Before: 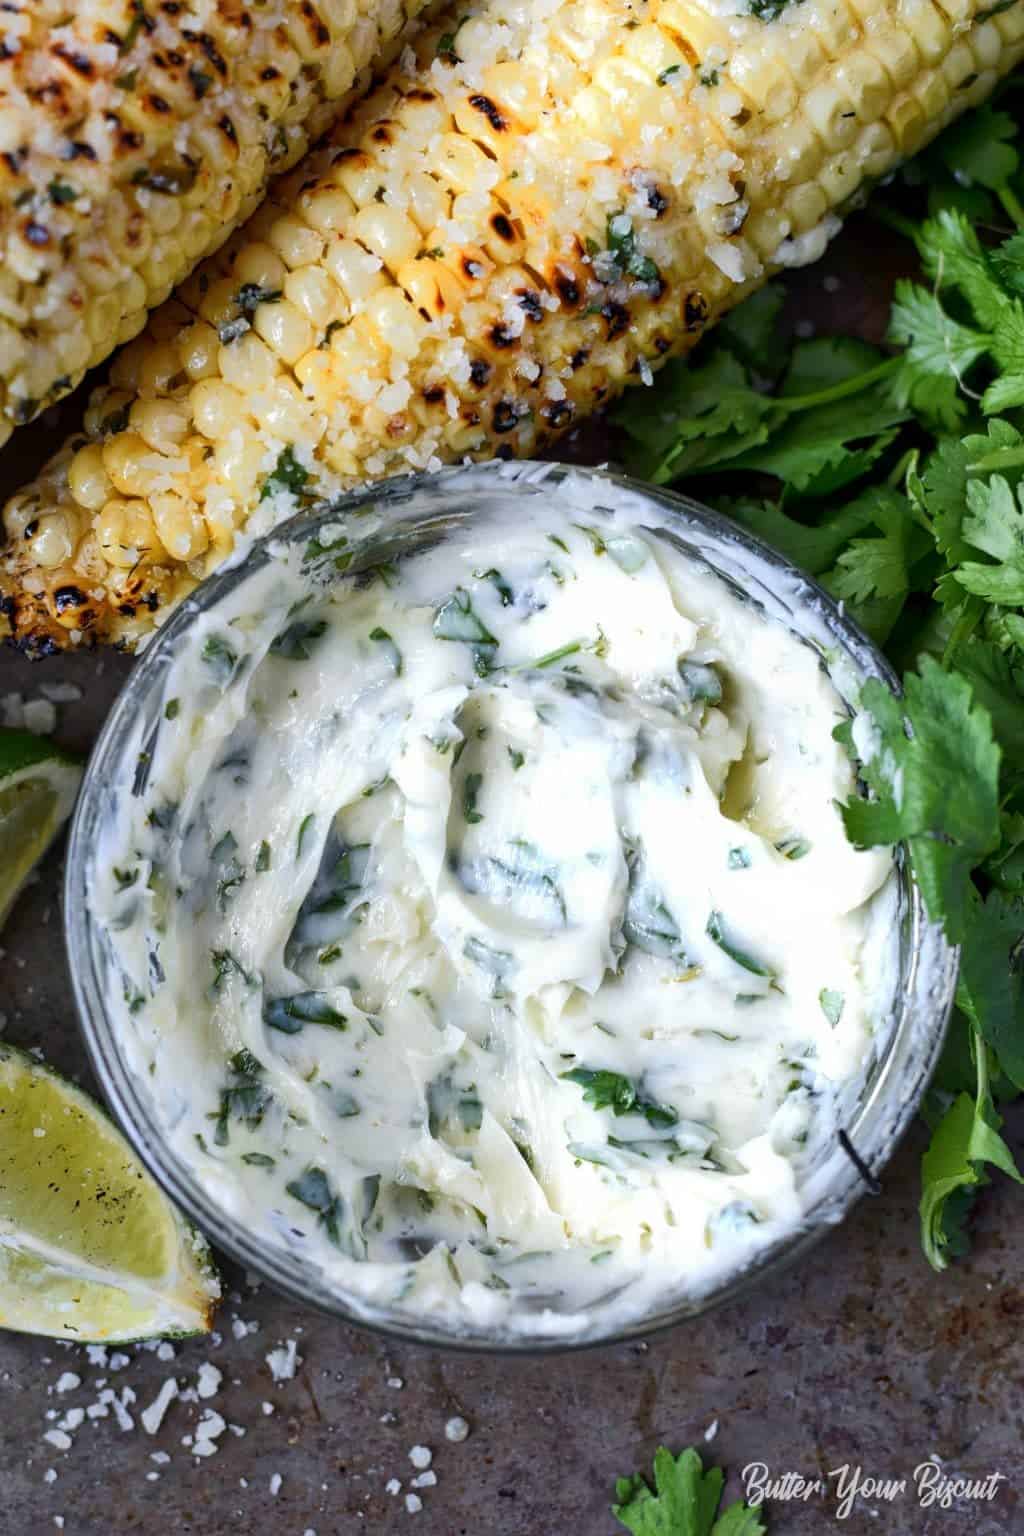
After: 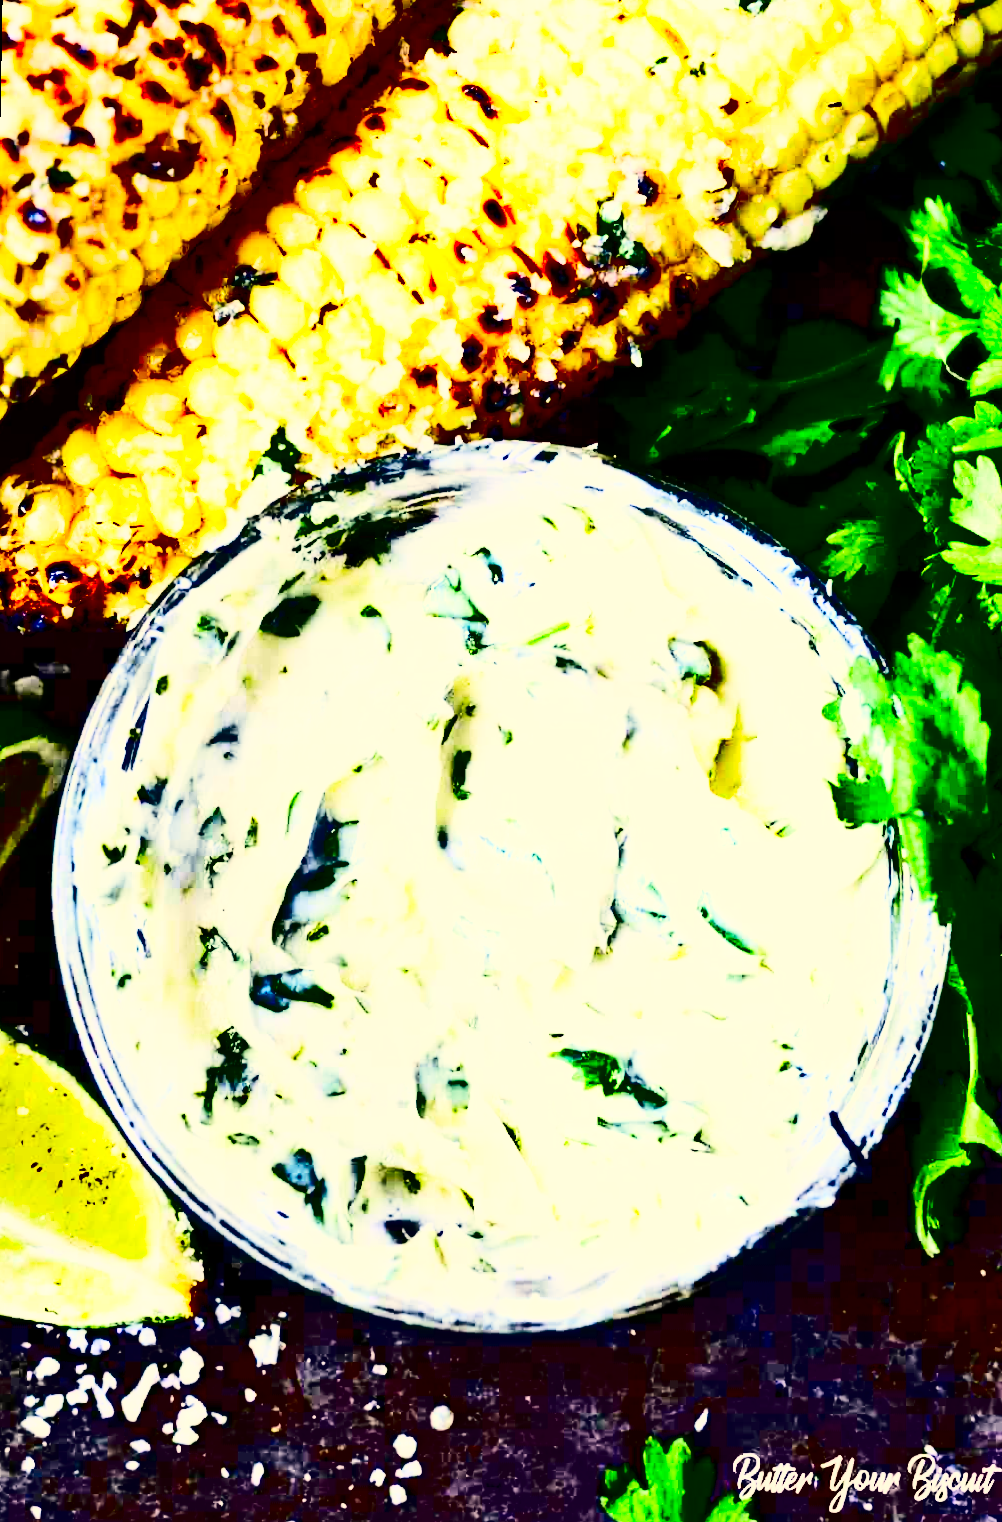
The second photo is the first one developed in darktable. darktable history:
color correction: highlights a* 1.39, highlights b* 17.83
contrast brightness saturation: contrast 0.77, brightness -1, saturation 1
base curve: curves: ch0 [(0, 0) (0.007, 0.004) (0.027, 0.03) (0.046, 0.07) (0.207, 0.54) (0.442, 0.872) (0.673, 0.972) (1, 1)], preserve colors none
rotate and perspective: rotation 0.226°, lens shift (vertical) -0.042, crop left 0.023, crop right 0.982, crop top 0.006, crop bottom 0.994
